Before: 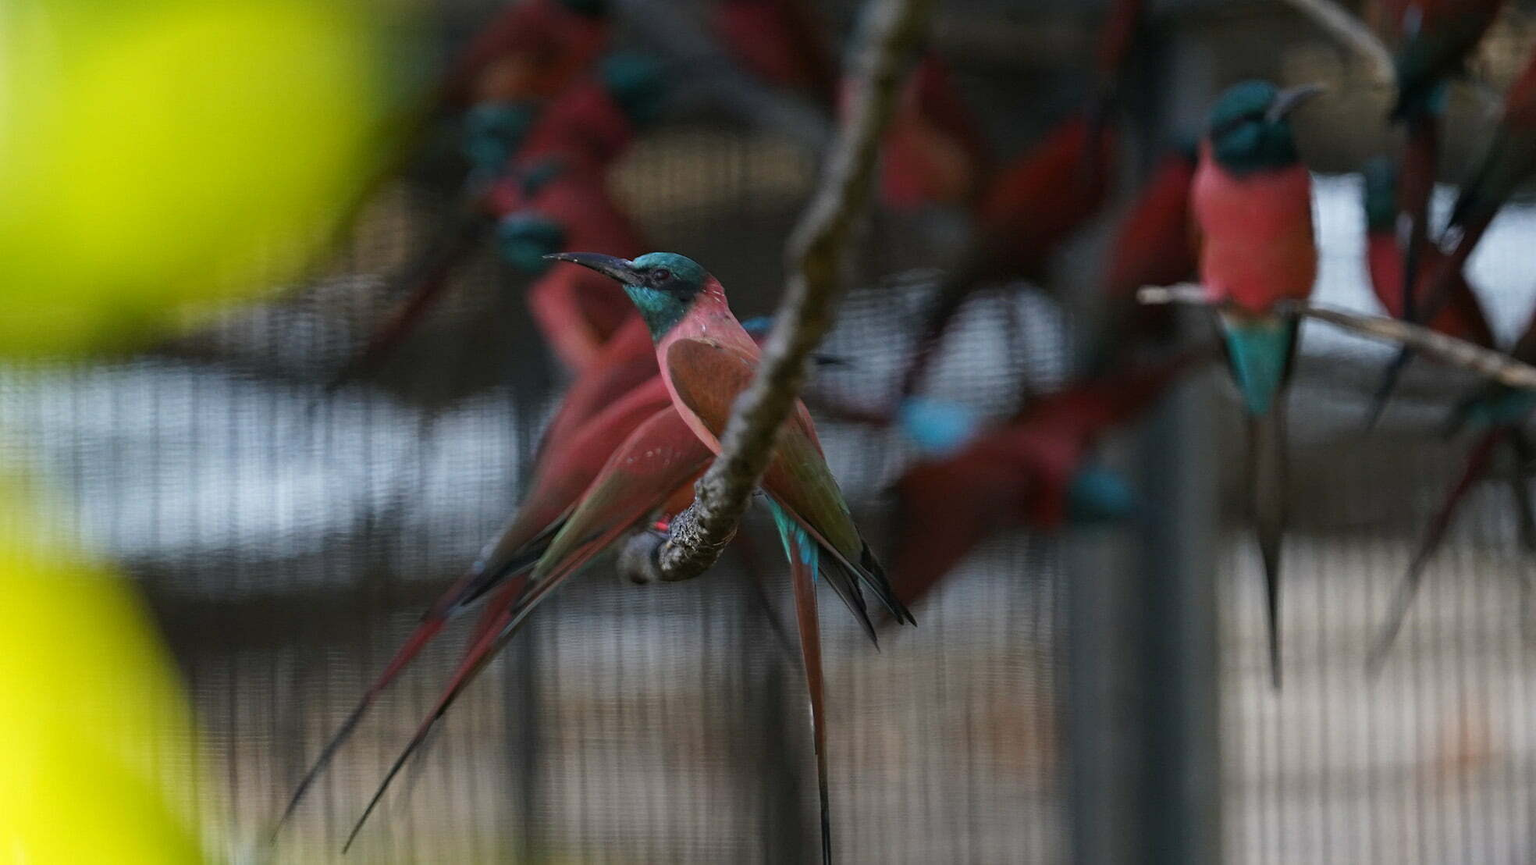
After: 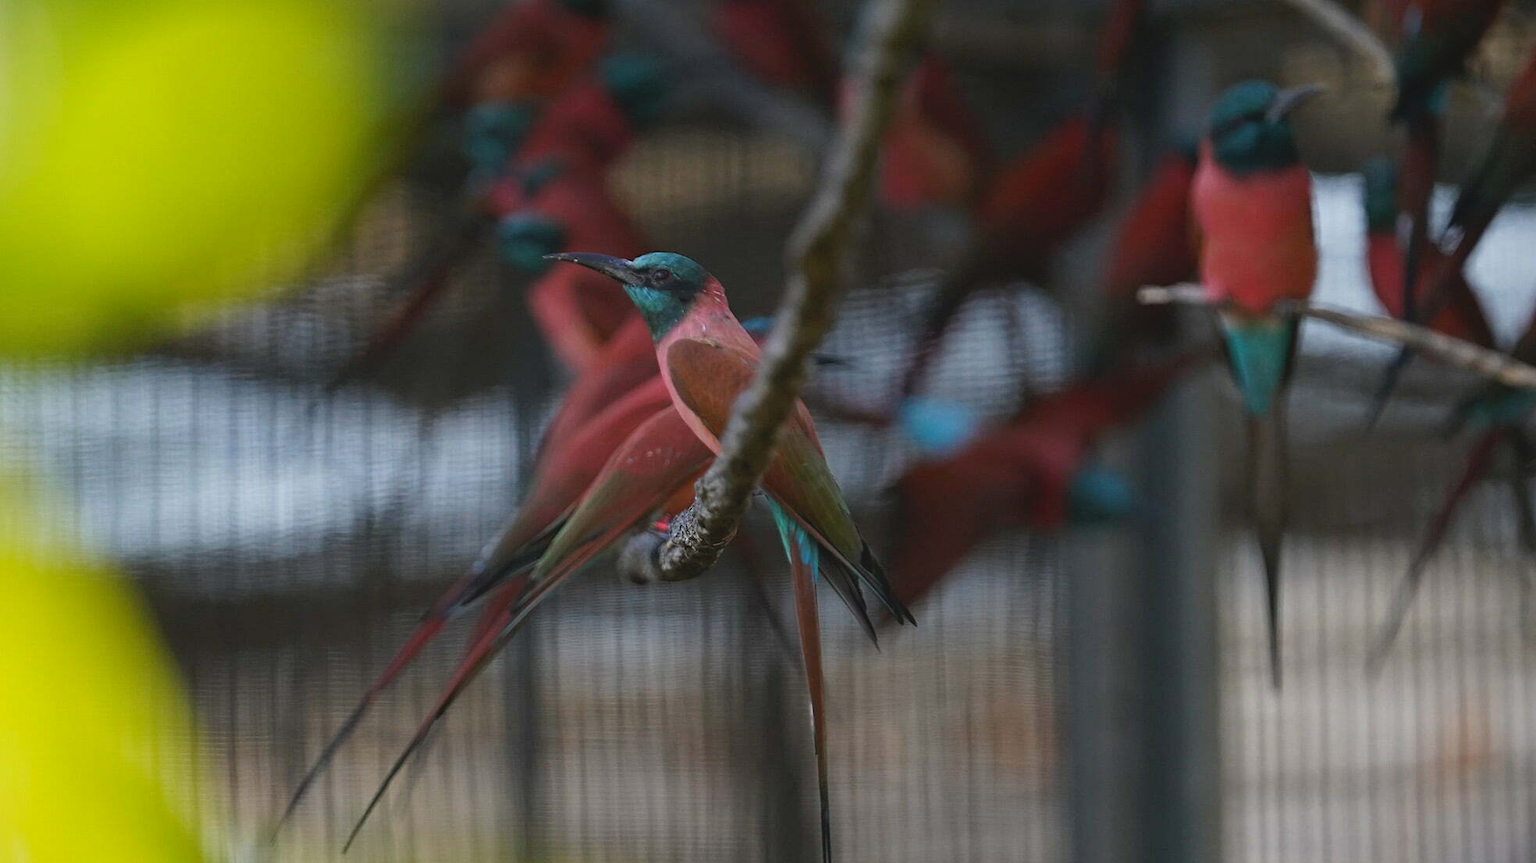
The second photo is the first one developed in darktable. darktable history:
contrast brightness saturation: contrast -0.11
vignetting: fall-off start 97.23%, saturation -0.024, center (-0.033, -0.042), width/height ratio 1.179, unbound false
crop: top 0.05%, bottom 0.098%
